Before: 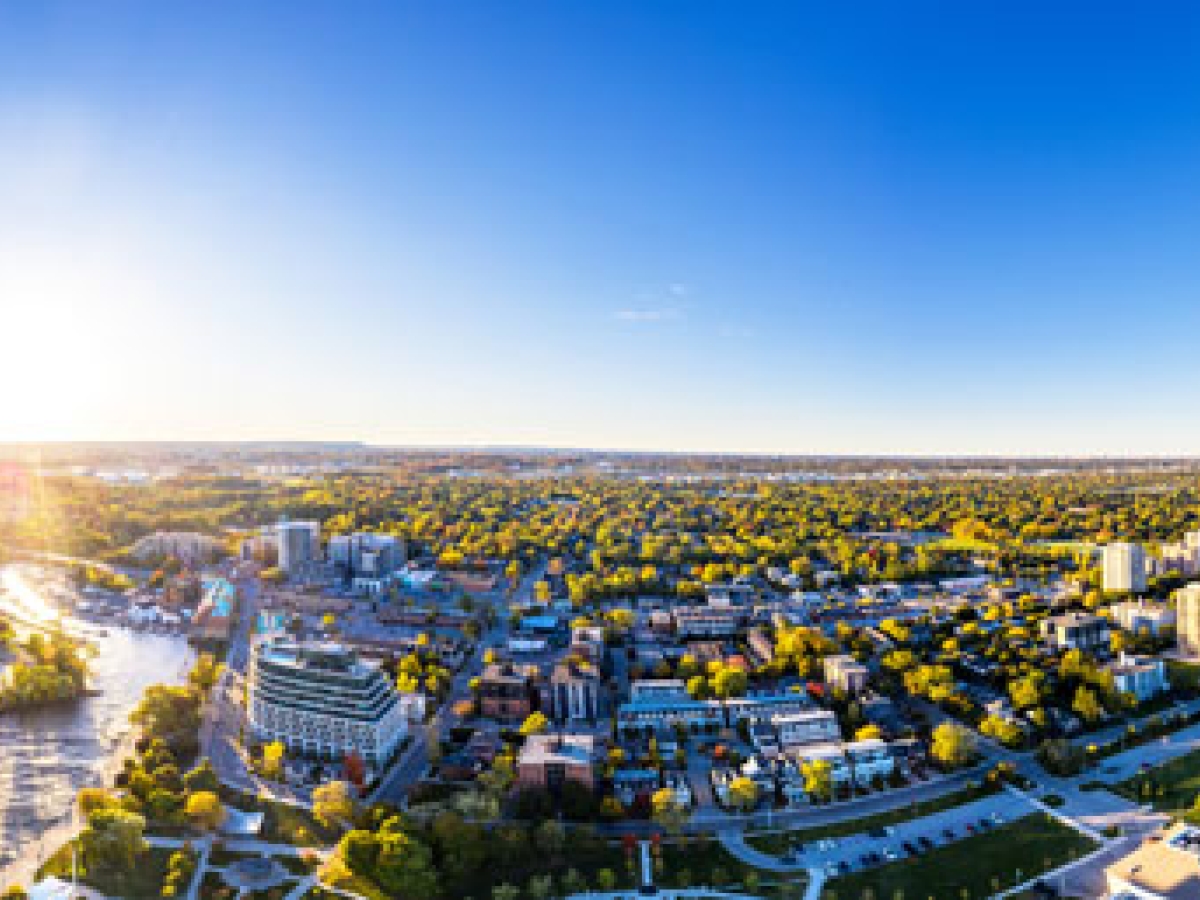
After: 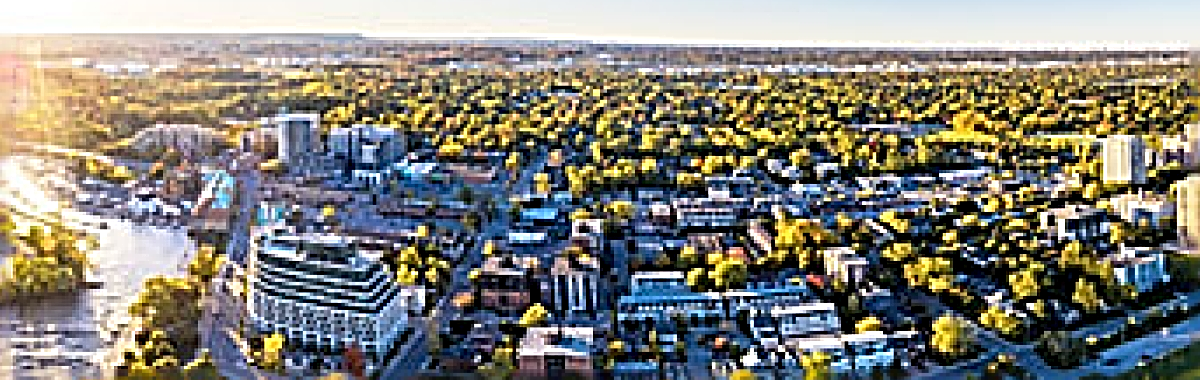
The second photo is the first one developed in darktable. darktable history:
sharpen: radius 4.022, amount 1.985
crop: top 45.404%, bottom 12.272%
